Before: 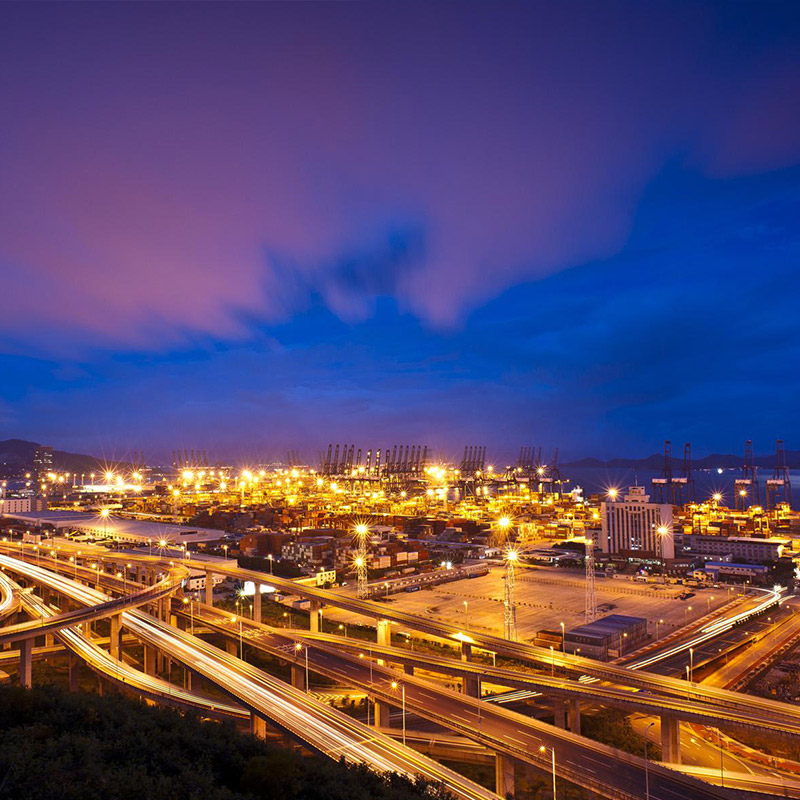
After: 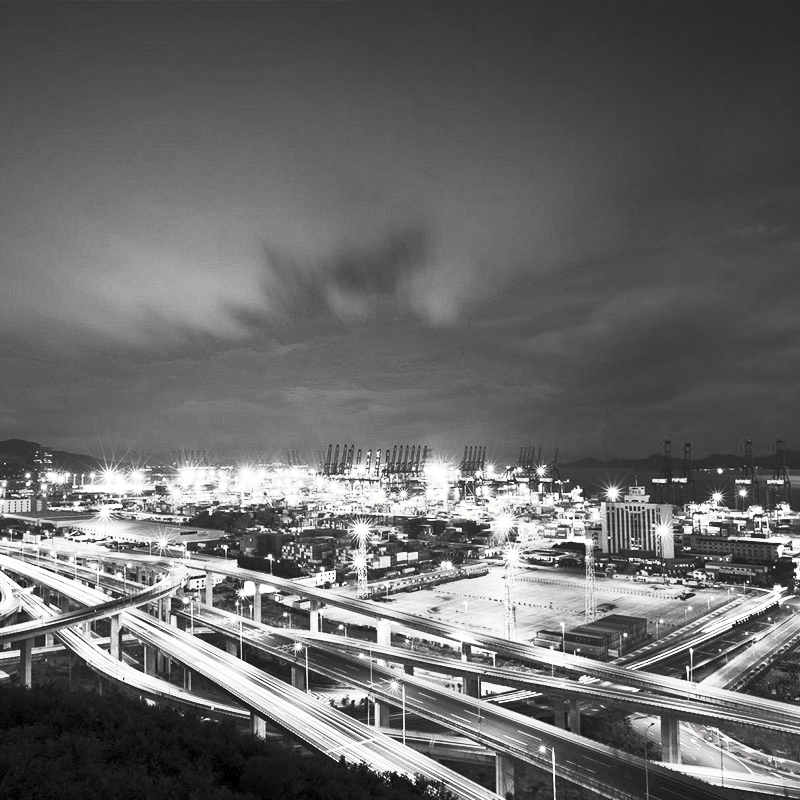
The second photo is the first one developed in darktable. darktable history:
contrast brightness saturation: contrast 0.536, brightness 0.46, saturation -0.984
